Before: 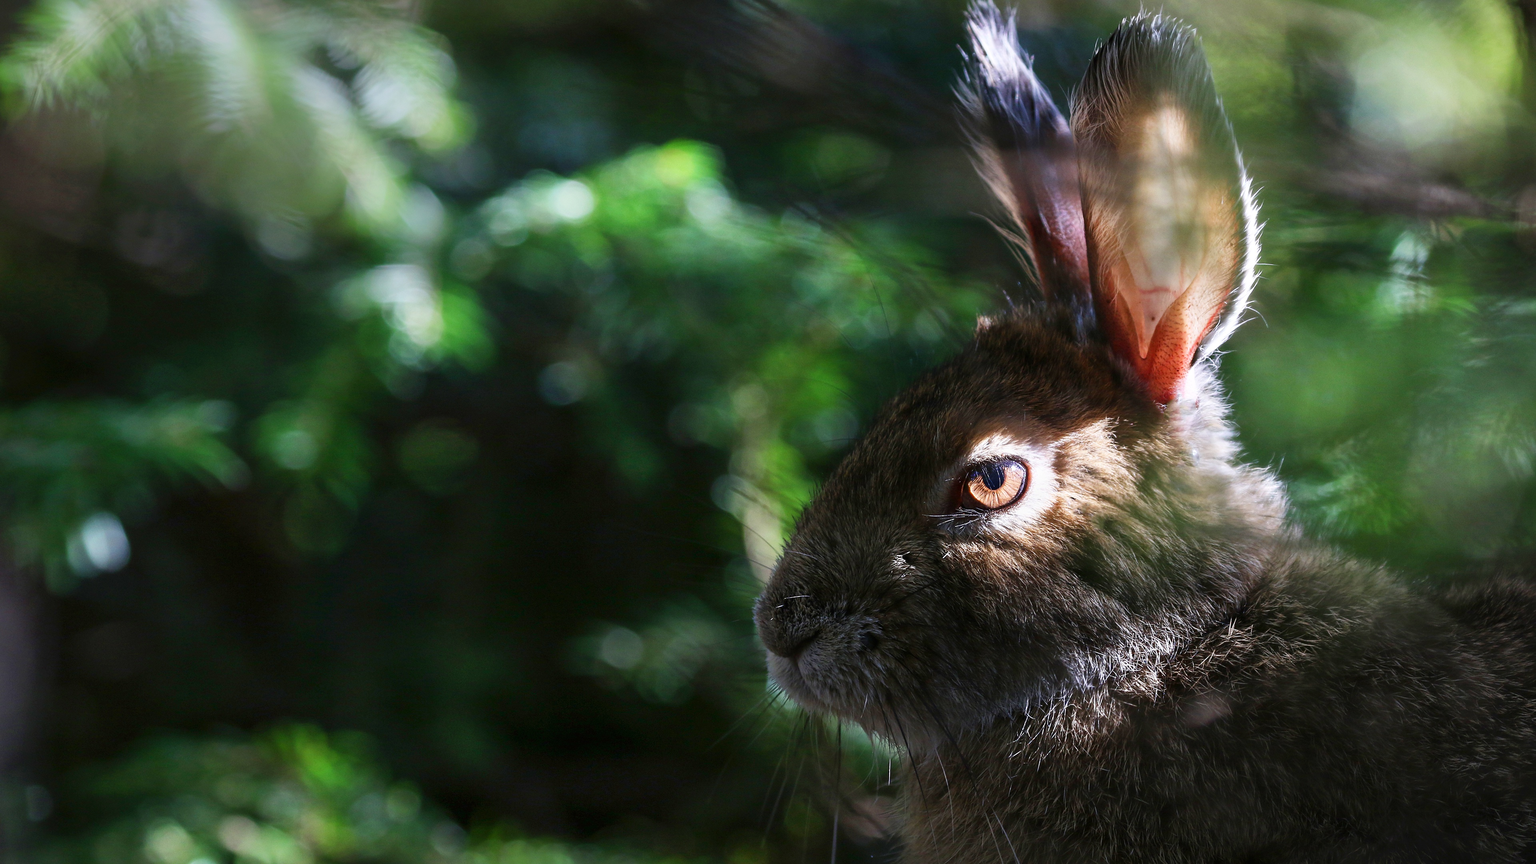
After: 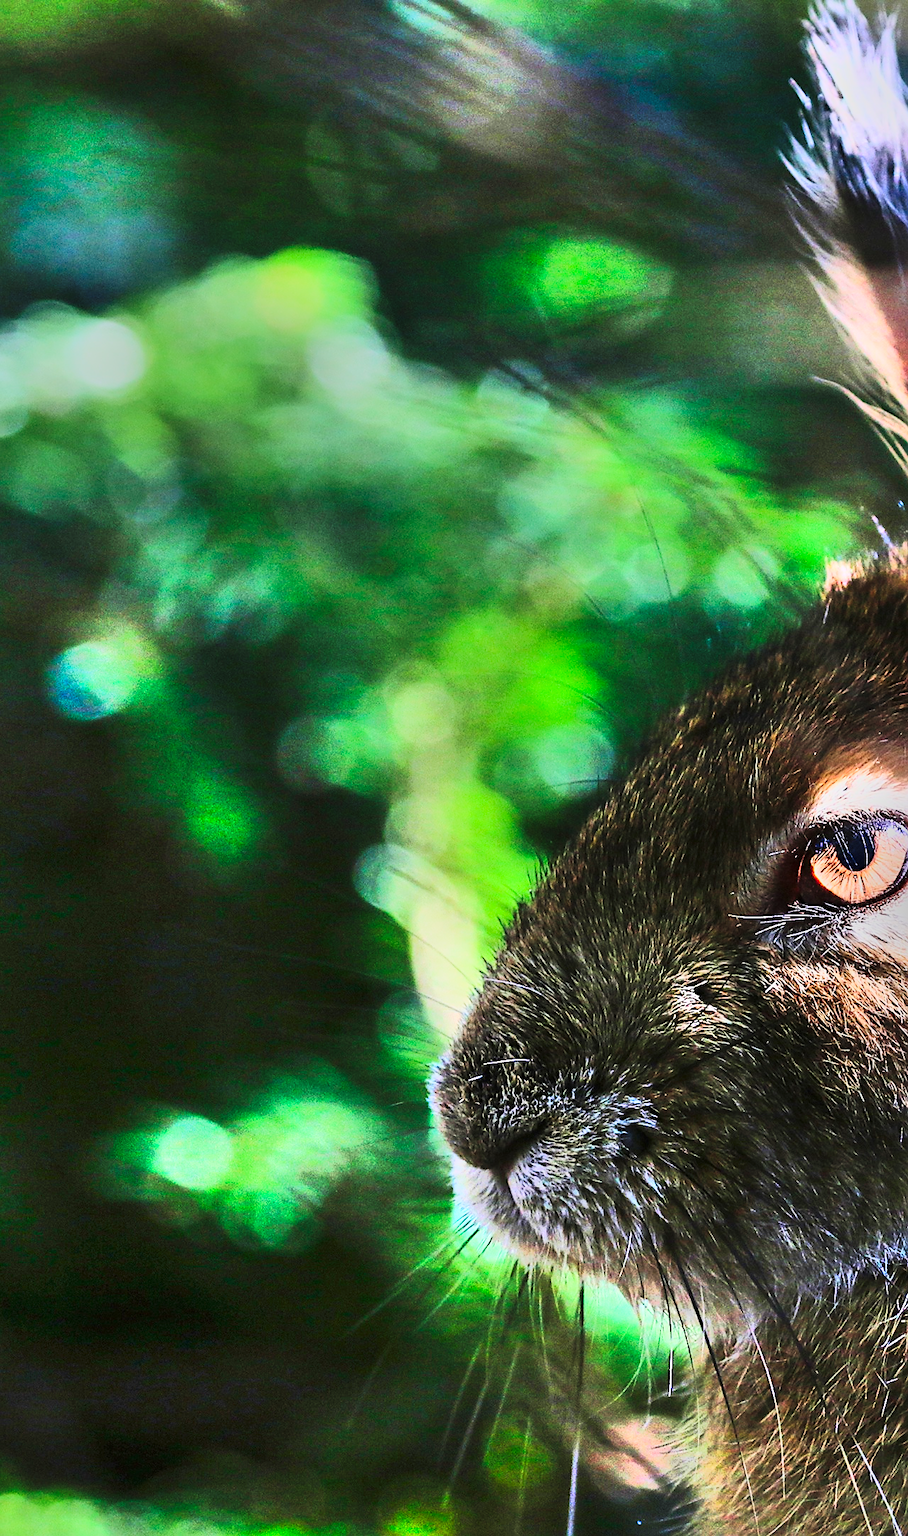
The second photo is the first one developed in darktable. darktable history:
shadows and highlights: radius 123.98, shadows 100, white point adjustment -3, highlights -100, highlights color adjustment 89.84%, soften with gaussian
crop: left 33.36%, right 33.36%
contrast brightness saturation: saturation 0.18
sharpen: on, module defaults
tone equalizer: -8 EV -2 EV, -7 EV -2 EV, -6 EV -2 EV, -5 EV -2 EV, -4 EV -2 EV, -3 EV -2 EV, -2 EV -2 EV, -1 EV -1.63 EV, +0 EV -2 EV
